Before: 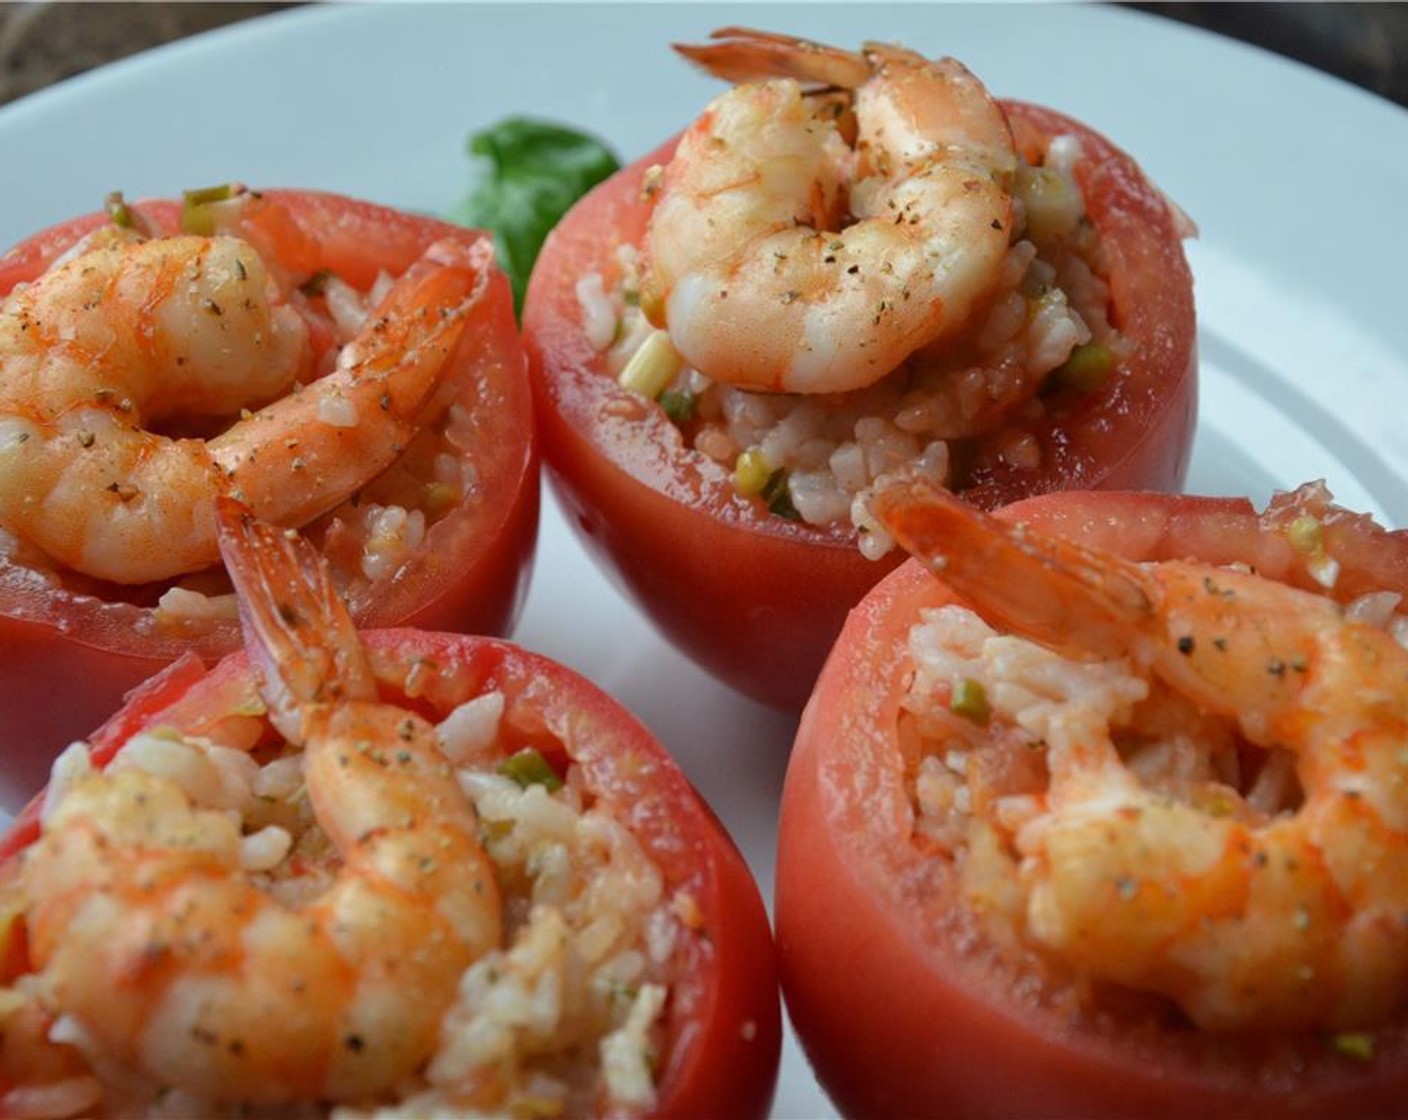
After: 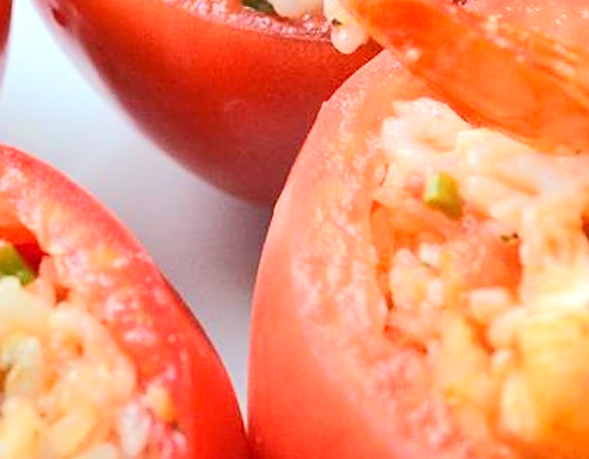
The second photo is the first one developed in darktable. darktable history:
sharpen: on, module defaults
tone equalizer: -8 EV 2 EV, -7 EV 1.99 EV, -6 EV 1.97 EV, -5 EV 1.97 EV, -4 EV 1.97 EV, -3 EV 1.49 EV, -2 EV 0.981 EV, -1 EV 0.504 EV, edges refinement/feathering 500, mask exposure compensation -1.57 EV, preserve details no
local contrast: mode bilateral grid, contrast 99, coarseness 100, detail 90%, midtone range 0.2
crop: left 37.488%, top 45.337%, right 20.626%, bottom 13.659%
shadows and highlights: shadows 51.8, highlights -28.69, highlights color adjustment 49.23%, soften with gaussian
